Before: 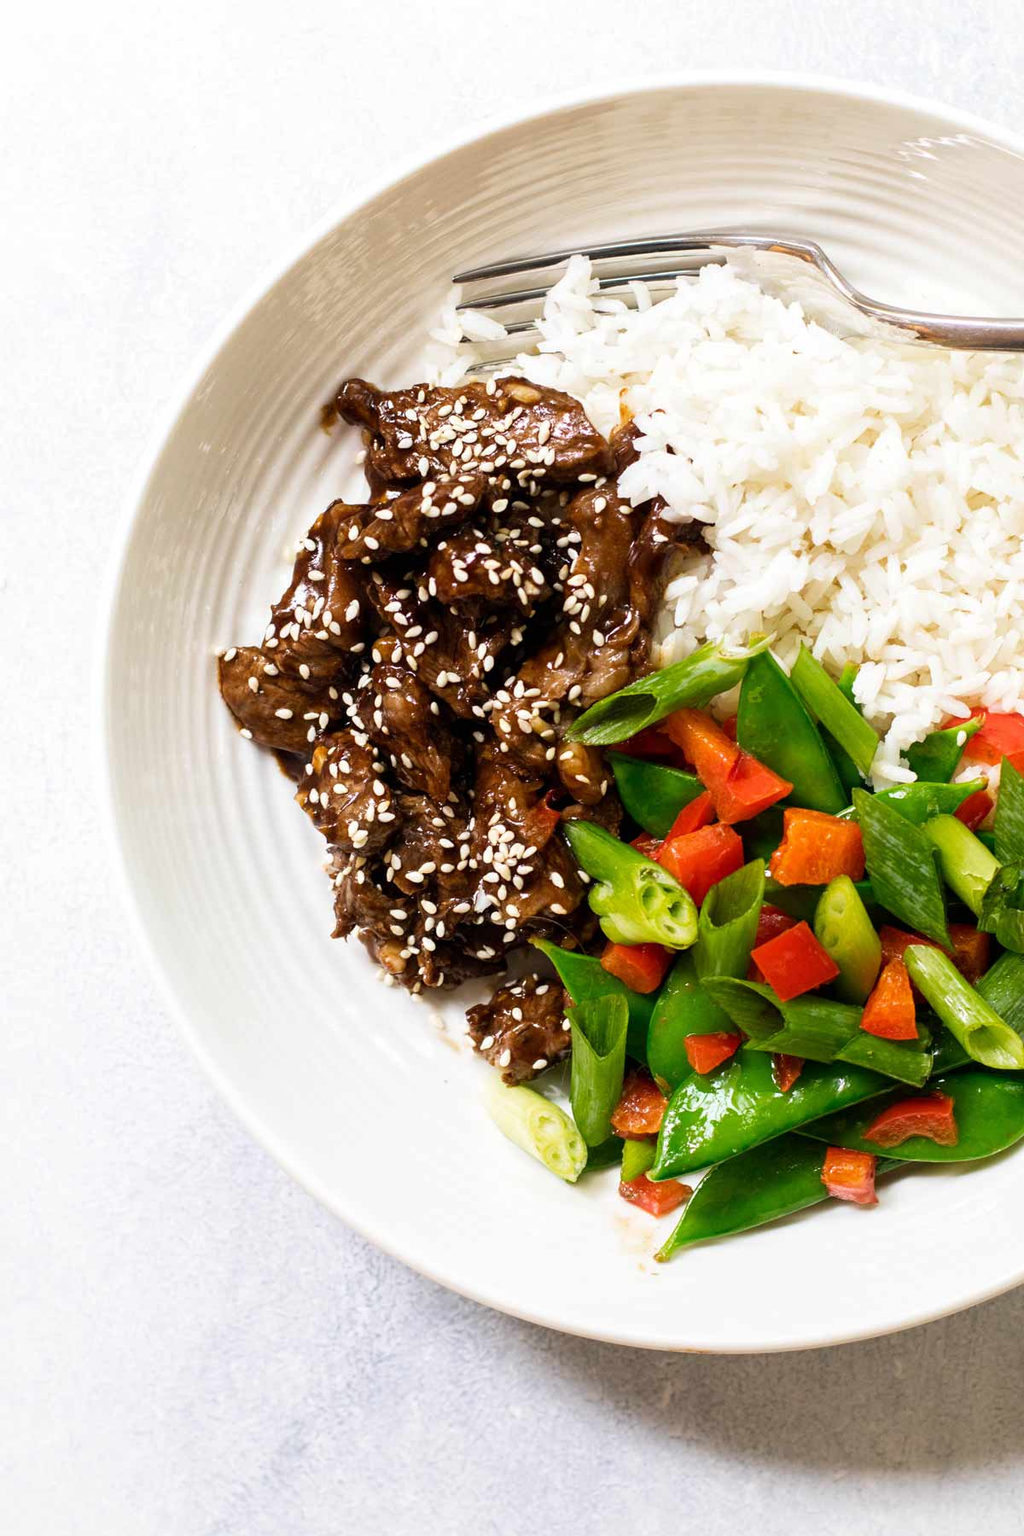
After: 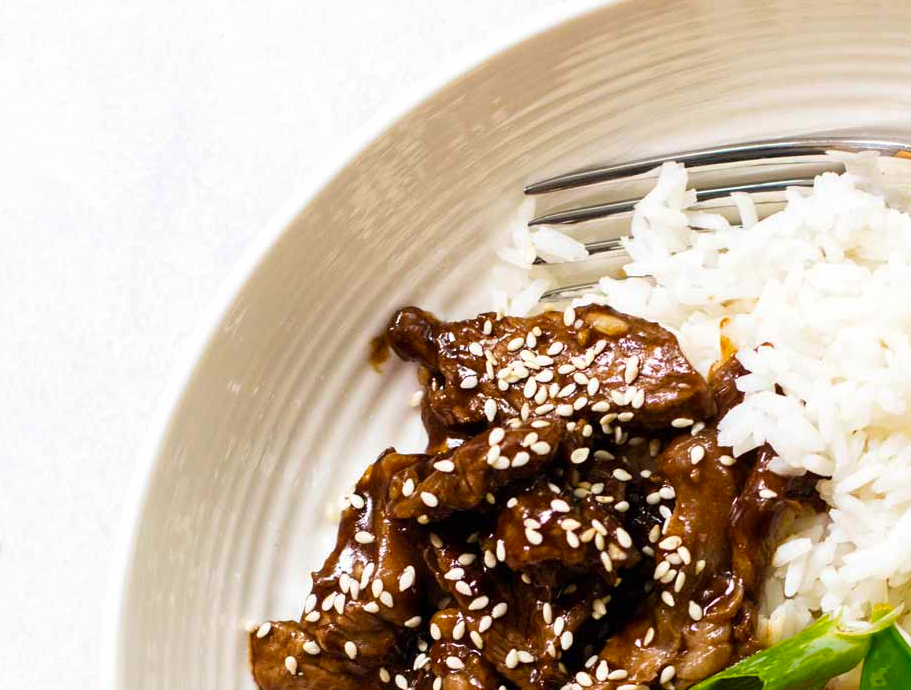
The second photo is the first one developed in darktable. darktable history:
color balance rgb: linear chroma grading › global chroma 15.475%, perceptual saturation grading › global saturation -0.035%
crop: left 0.581%, top 7.628%, right 23.448%, bottom 53.993%
